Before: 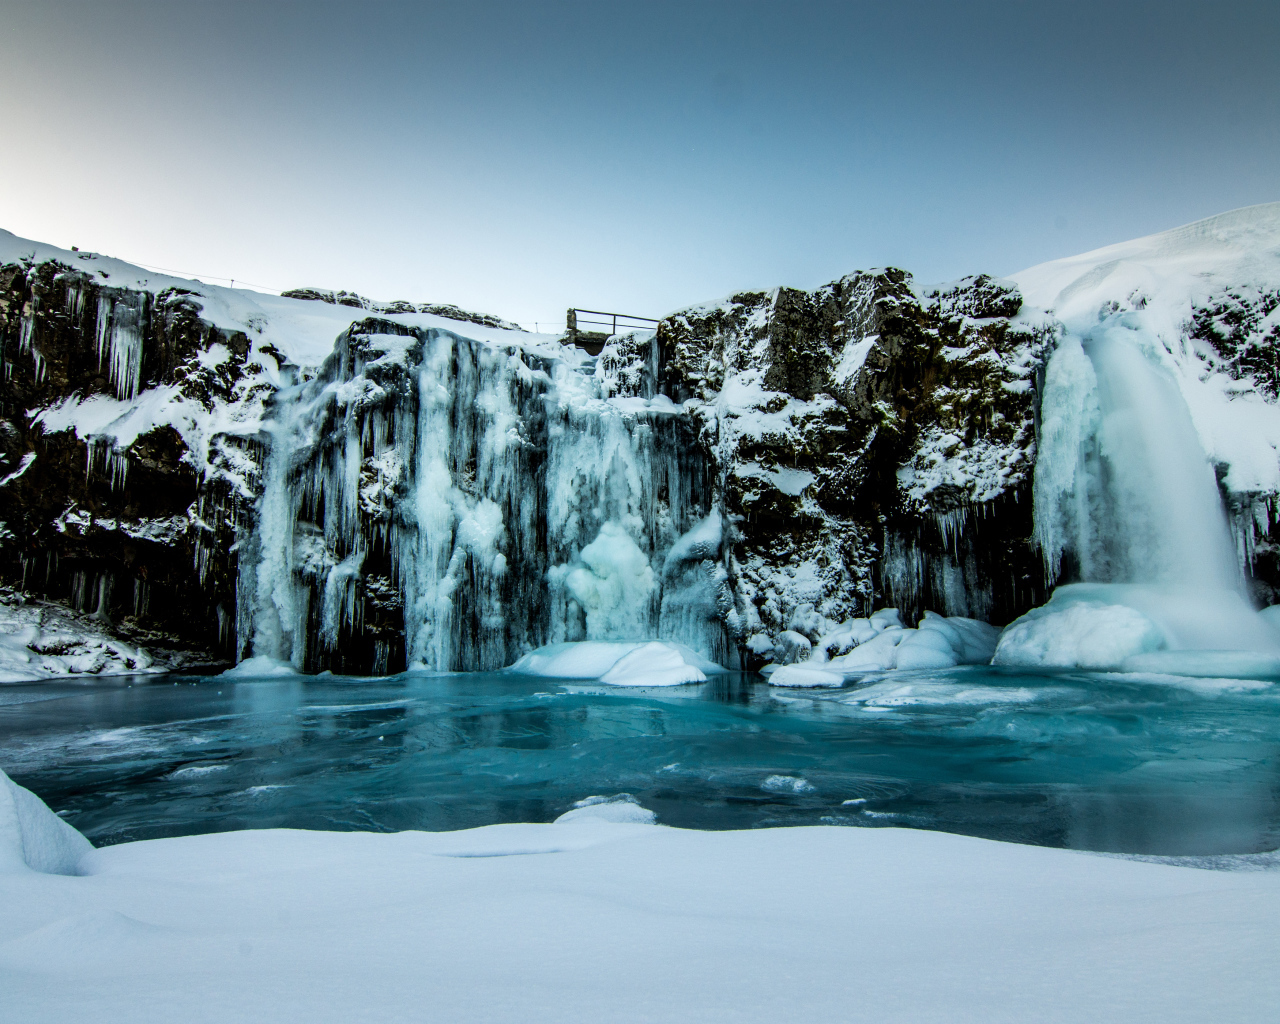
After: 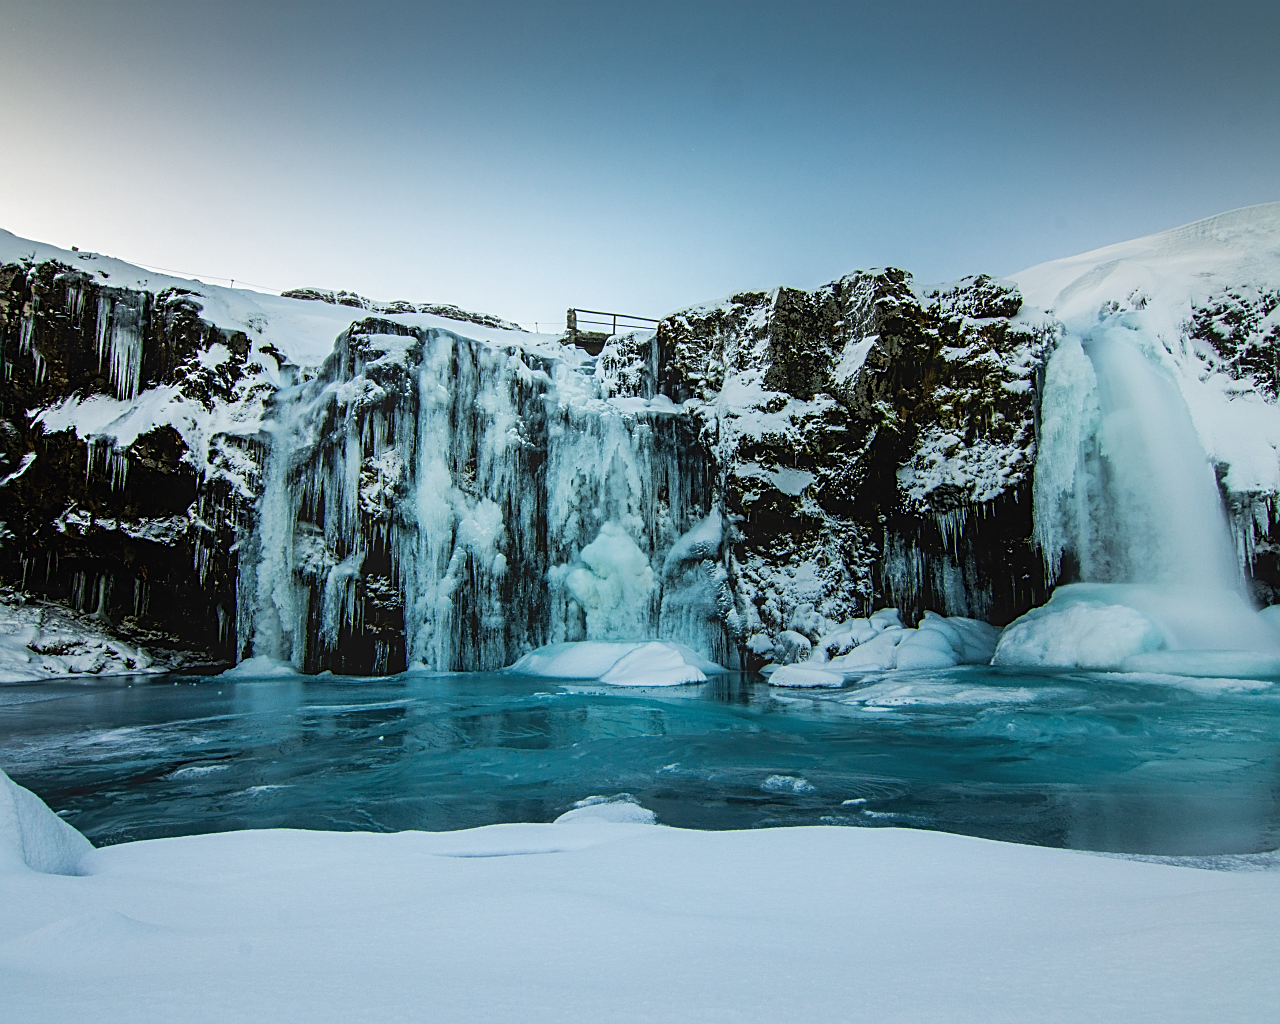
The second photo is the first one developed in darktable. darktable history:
sharpen: on, module defaults
contrast equalizer: y [[0.439, 0.44, 0.442, 0.457, 0.493, 0.498], [0.5 ×6], [0.5 ×6], [0 ×6], [0 ×6]]
